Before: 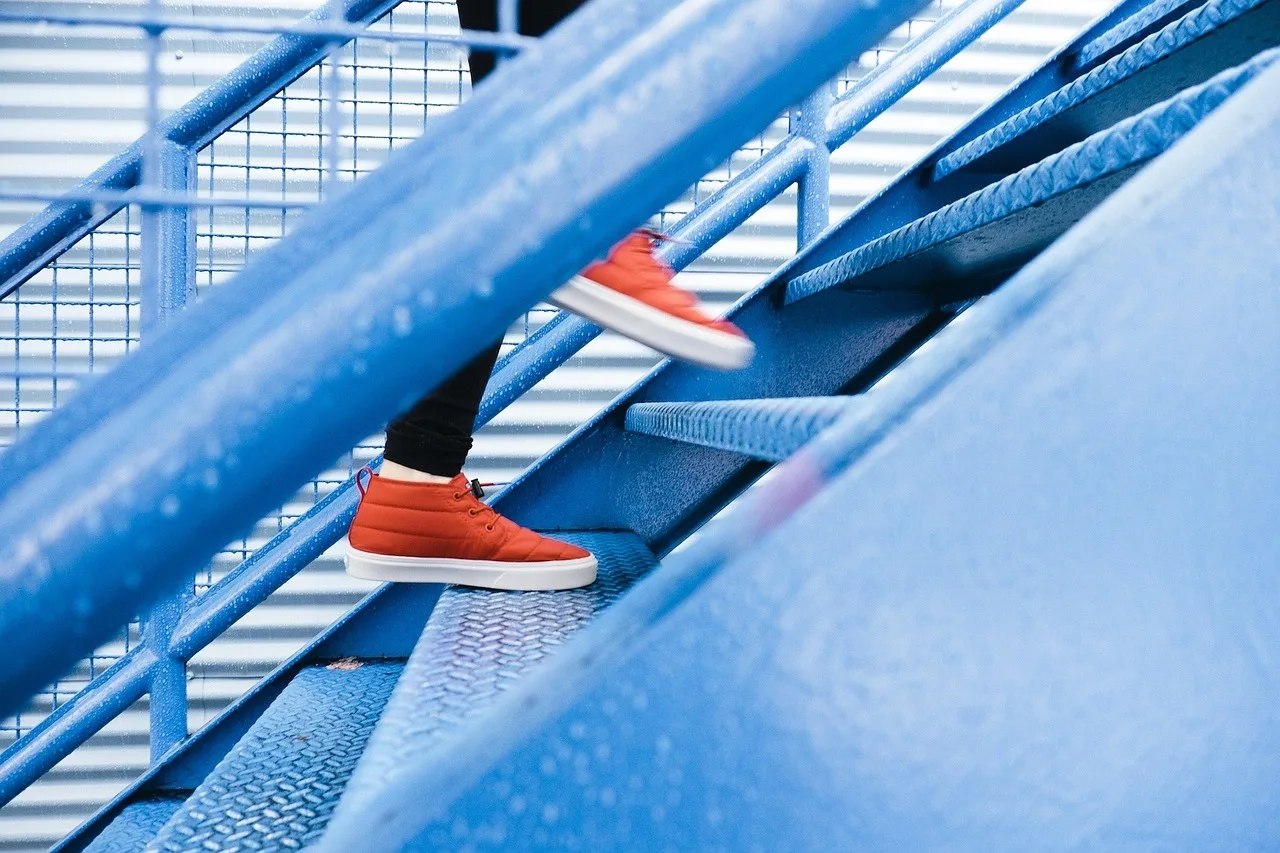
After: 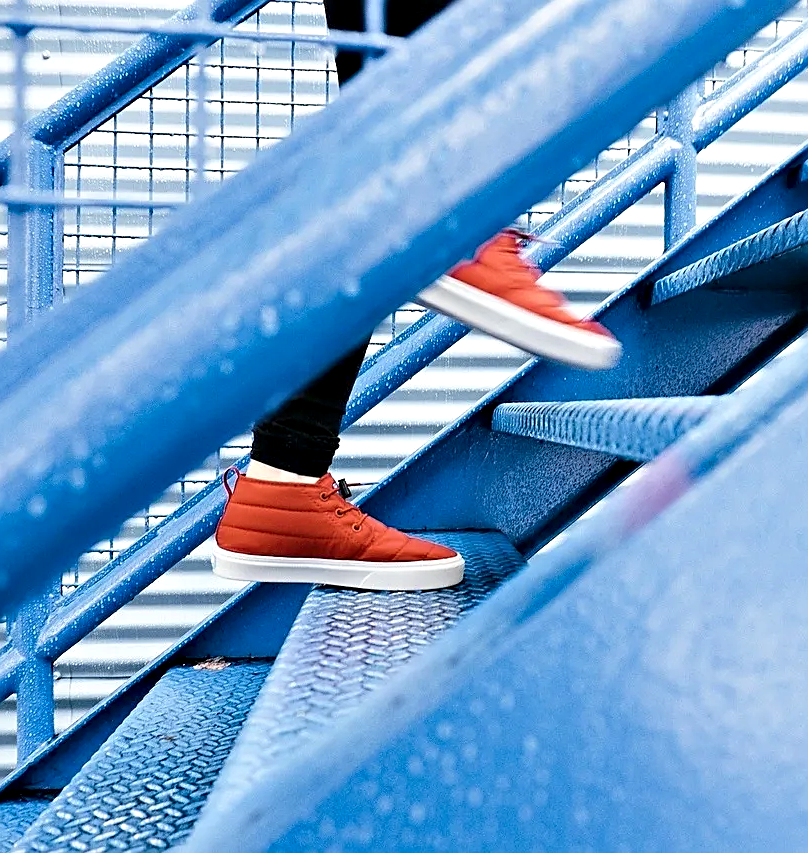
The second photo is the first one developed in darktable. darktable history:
crop: left 10.413%, right 26.408%
contrast equalizer: y [[0.6 ×6], [0.55 ×6], [0 ×6], [0 ×6], [0 ×6]], mix 0.575
sharpen: on, module defaults
